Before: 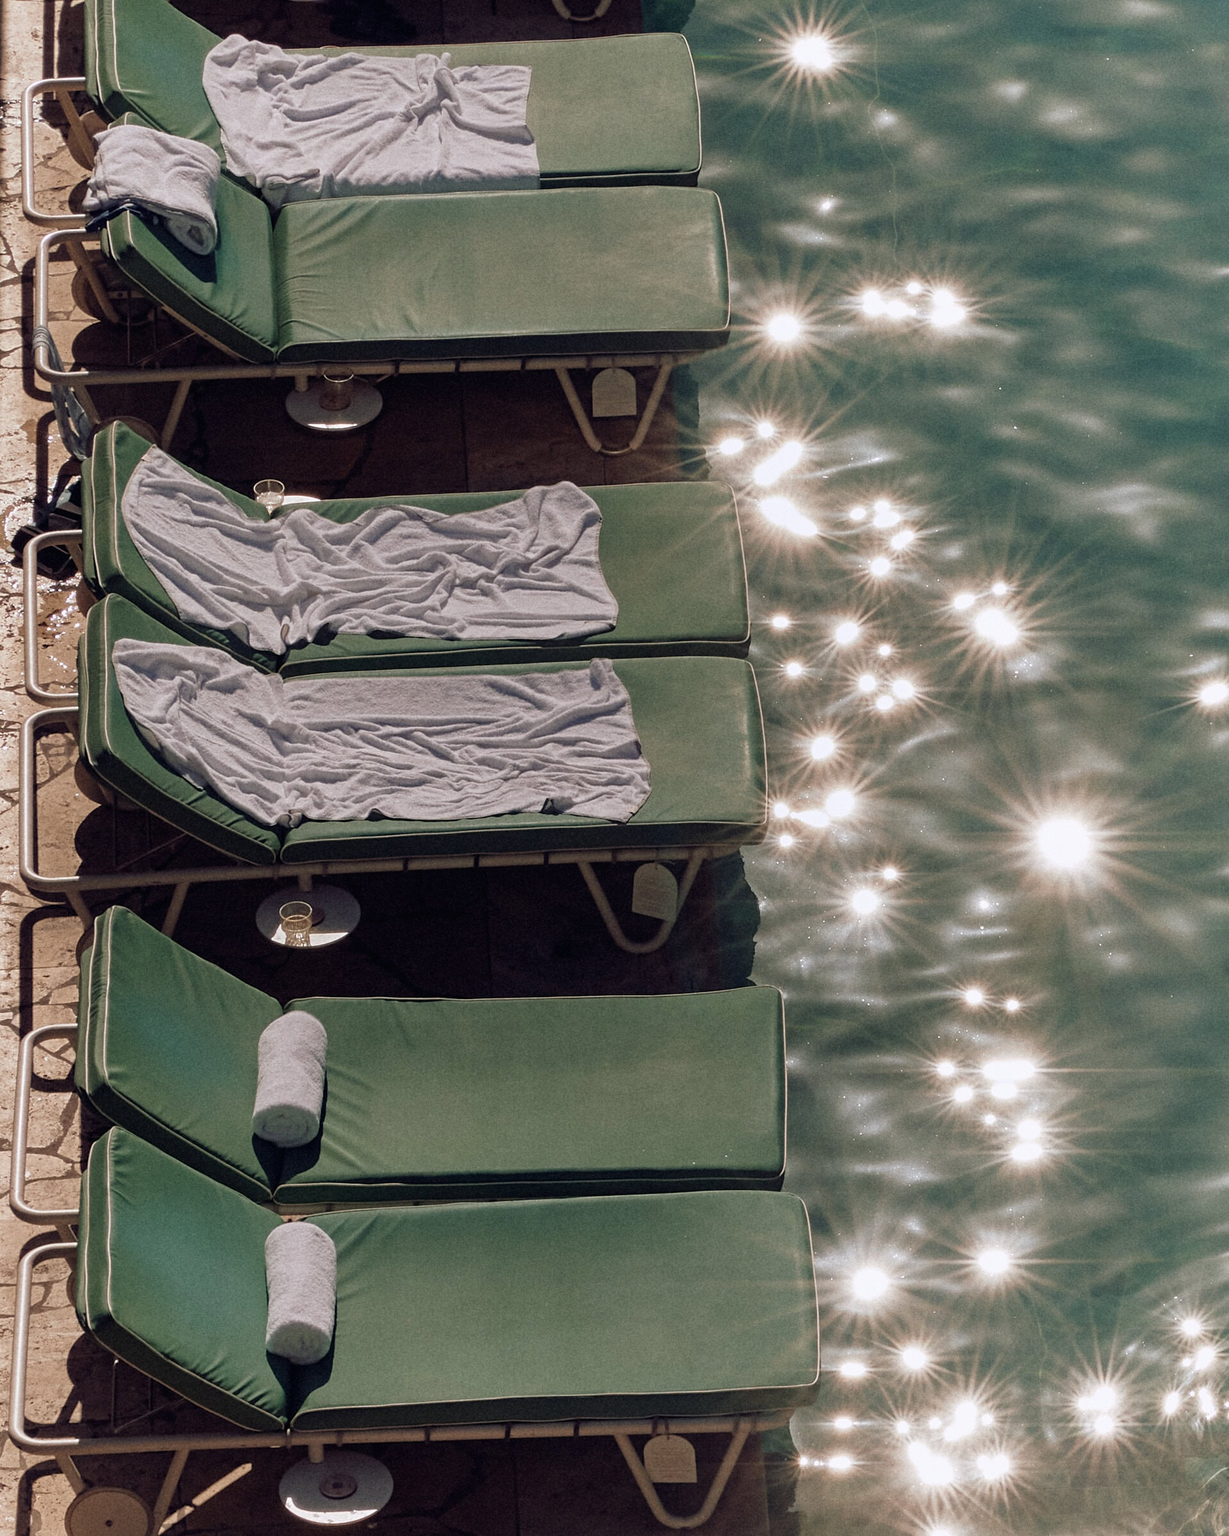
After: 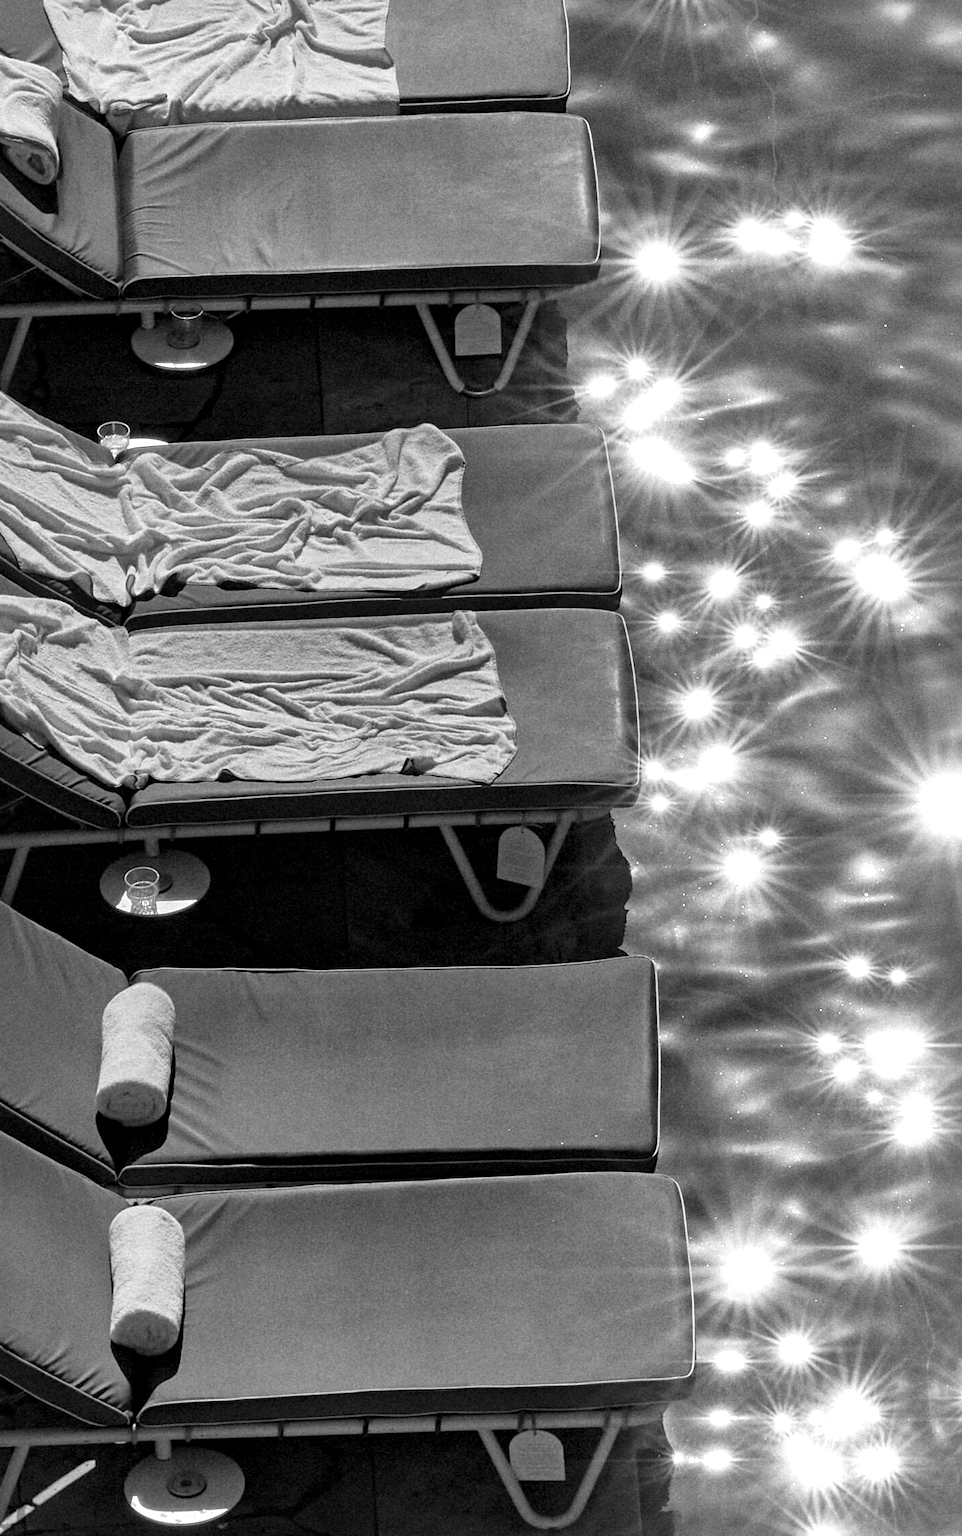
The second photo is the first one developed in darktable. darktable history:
exposure: exposure 0.3 EV, compensate highlight preservation false
color correction: highlights b* 3
crop and rotate: left 13.15%, top 5.251%, right 12.609%
local contrast: mode bilateral grid, contrast 25, coarseness 60, detail 151%, midtone range 0.2
monochrome: a 0, b 0, size 0.5, highlights 0.57
